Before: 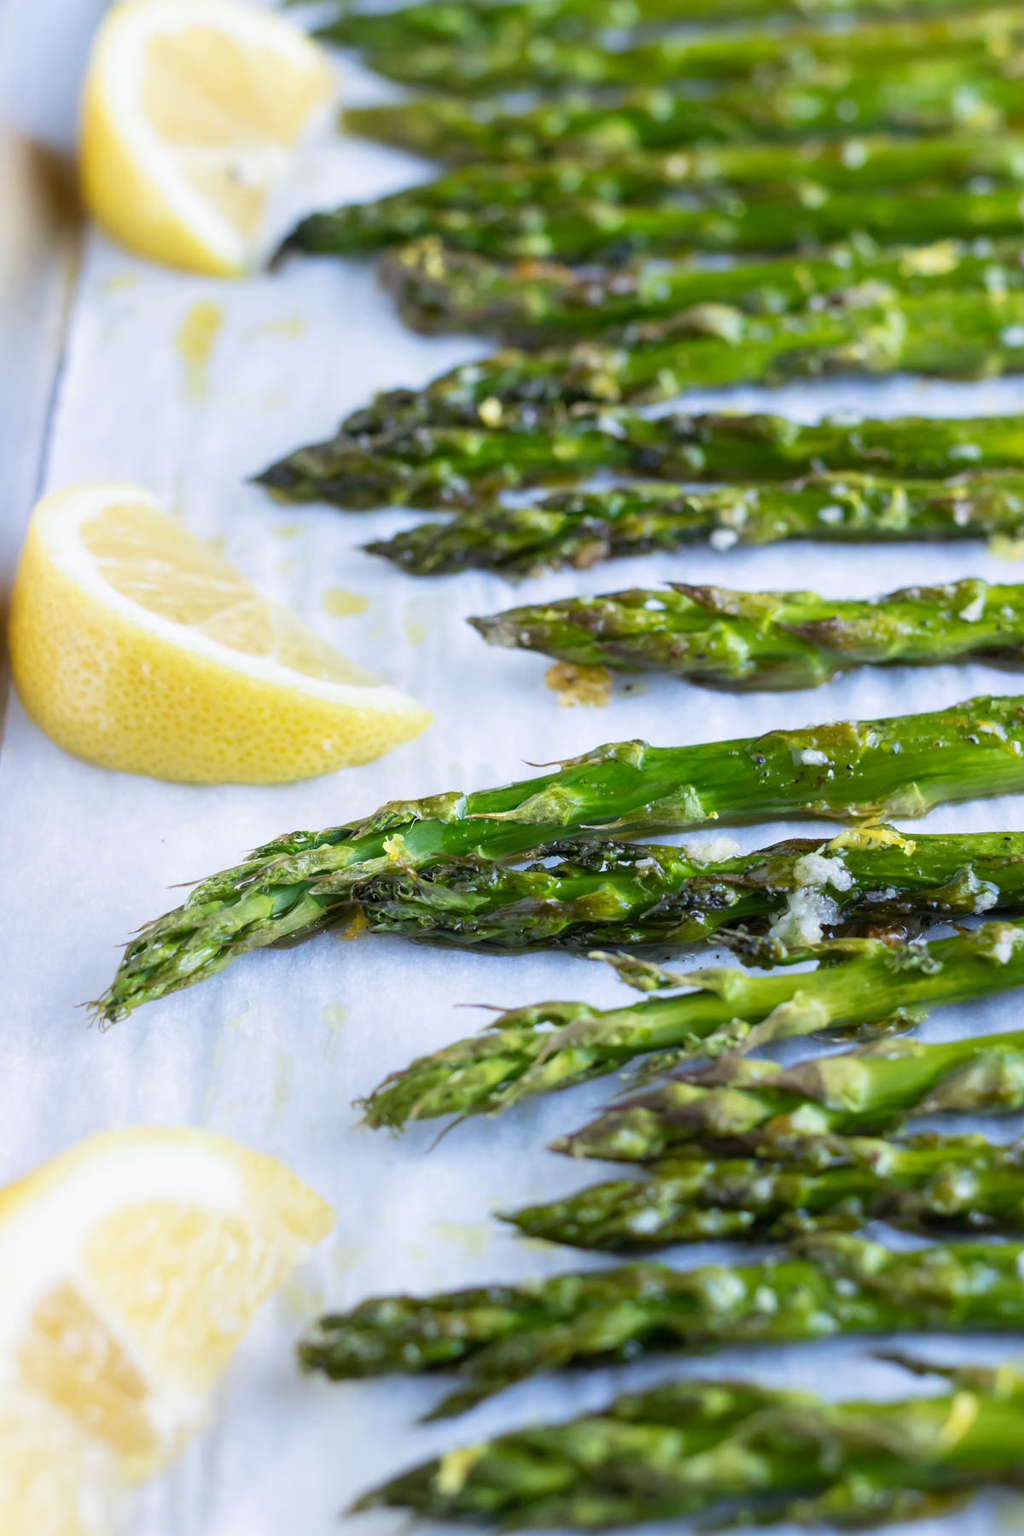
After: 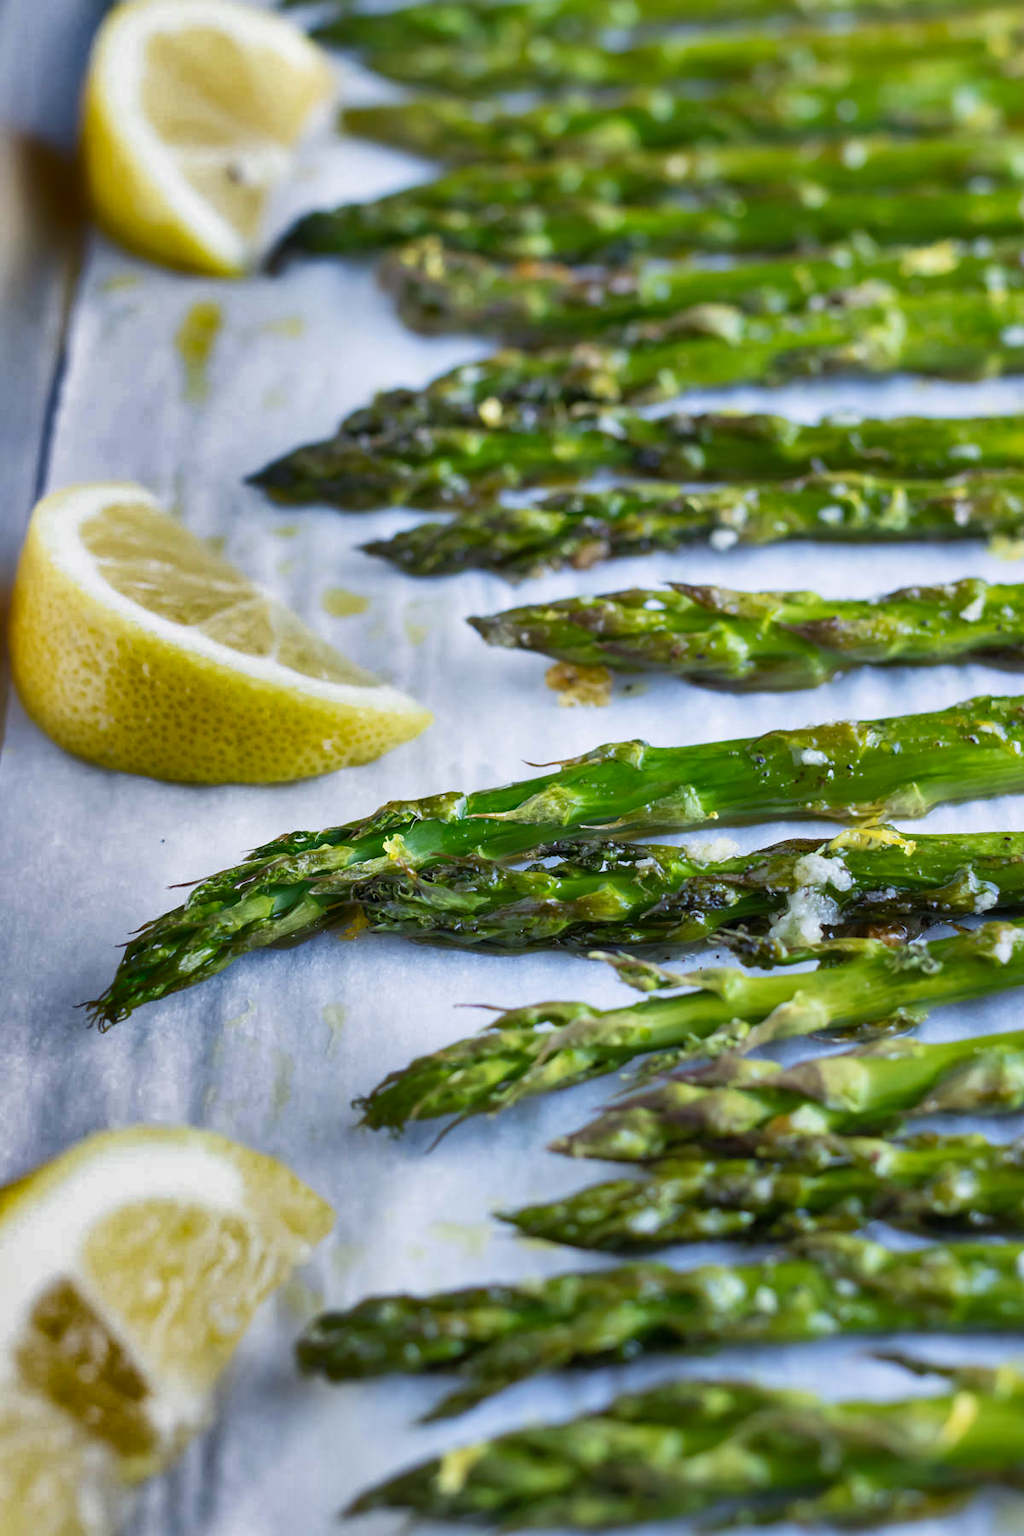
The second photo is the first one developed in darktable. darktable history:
shadows and highlights: shadows 20.97, highlights -81.22, soften with gaussian
